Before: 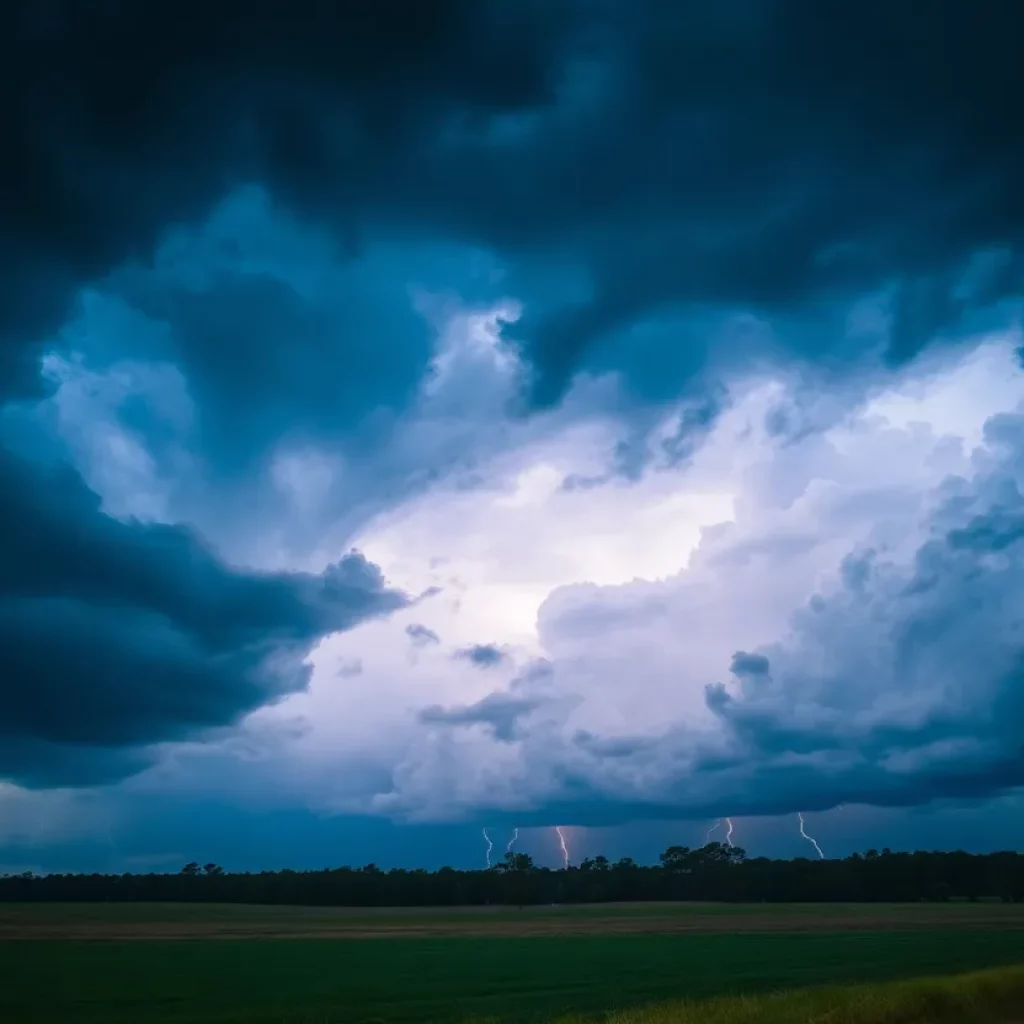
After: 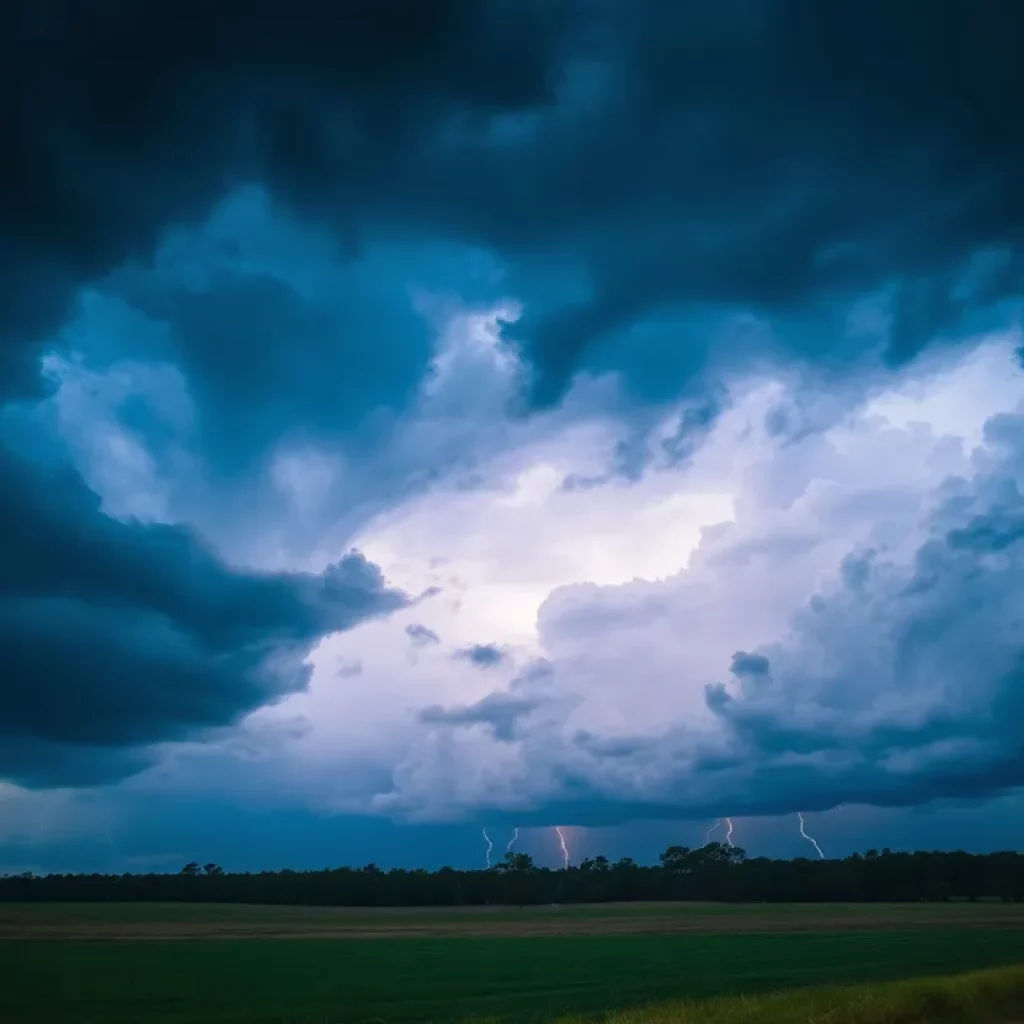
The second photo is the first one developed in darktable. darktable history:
shadows and highlights: shadows 25, highlights -25
white balance: red 1, blue 1
